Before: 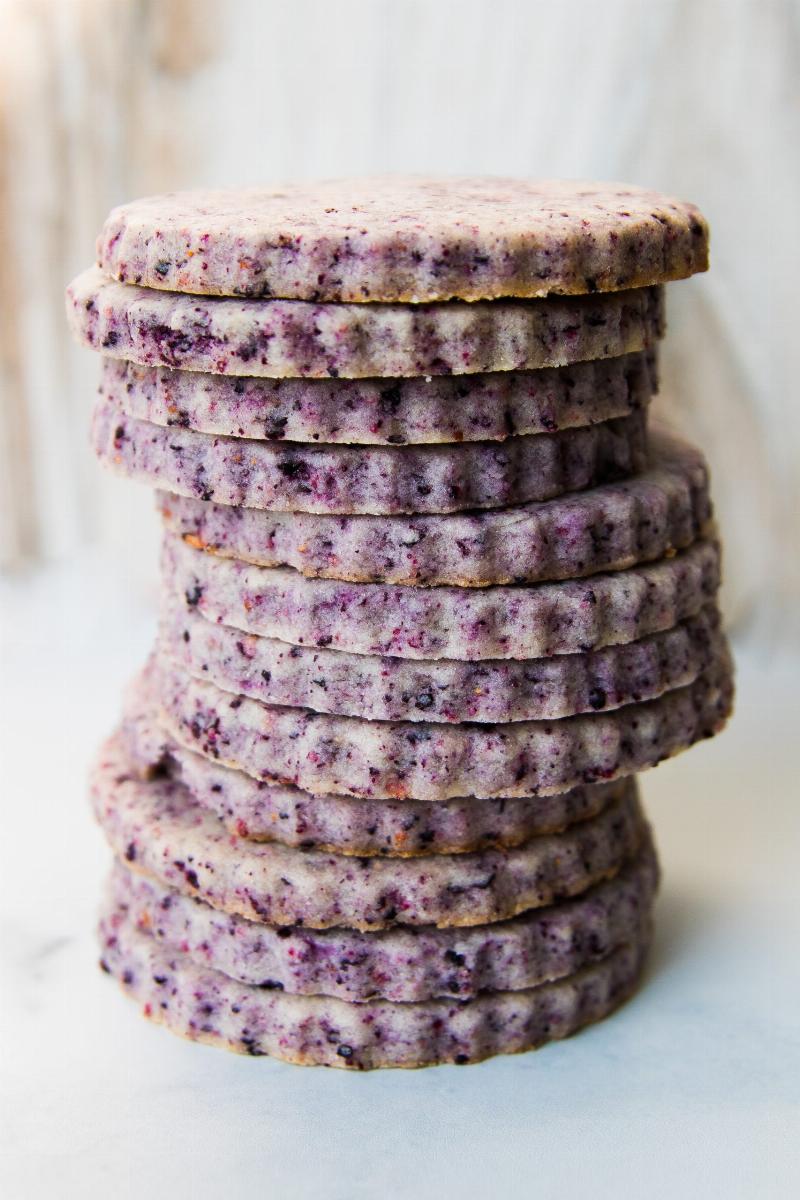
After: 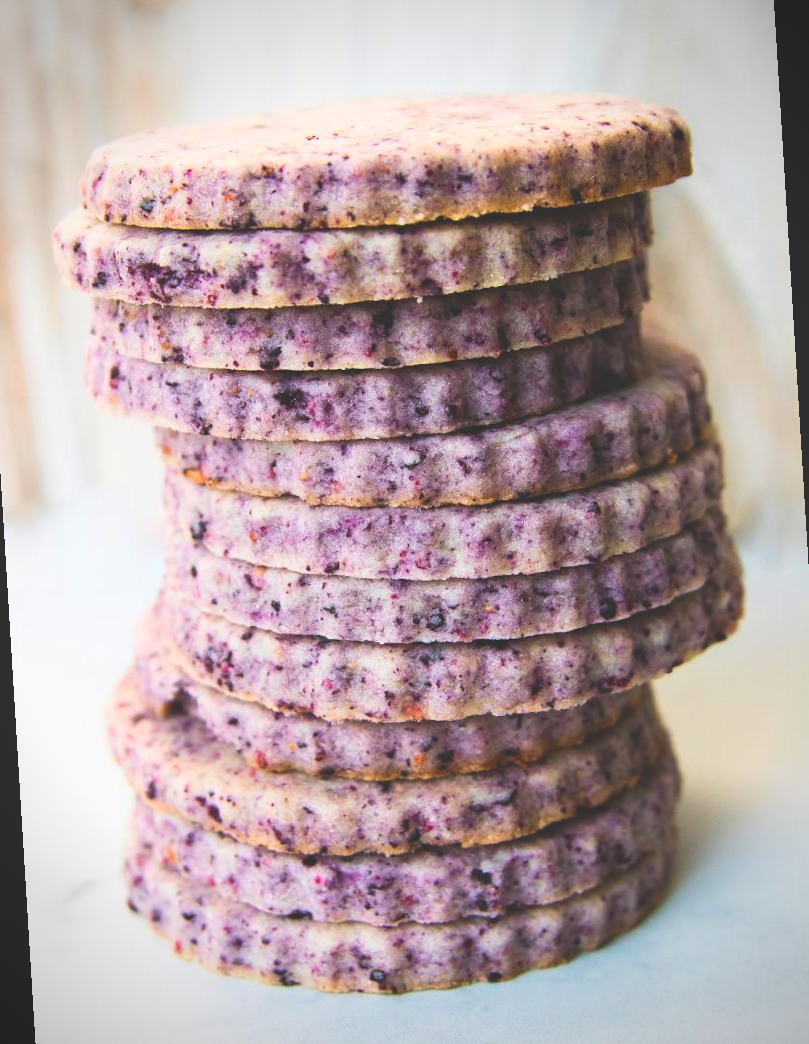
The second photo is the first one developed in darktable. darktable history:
white balance: emerald 1
vignetting: unbound false
exposure: black level correction -0.023, exposure -0.039 EV, compensate highlight preservation false
tone curve: curves: ch0 [(0, 0) (0.389, 0.458) (0.745, 0.82) (0.849, 0.917) (0.919, 0.969) (1, 1)]; ch1 [(0, 0) (0.437, 0.404) (0.5, 0.5) (0.529, 0.55) (0.58, 0.6) (0.616, 0.649) (1, 1)]; ch2 [(0, 0) (0.442, 0.428) (0.5, 0.5) (0.525, 0.543) (0.585, 0.62) (1, 1)], color space Lab, independent channels, preserve colors none
rotate and perspective: rotation -3.52°, crop left 0.036, crop right 0.964, crop top 0.081, crop bottom 0.919
